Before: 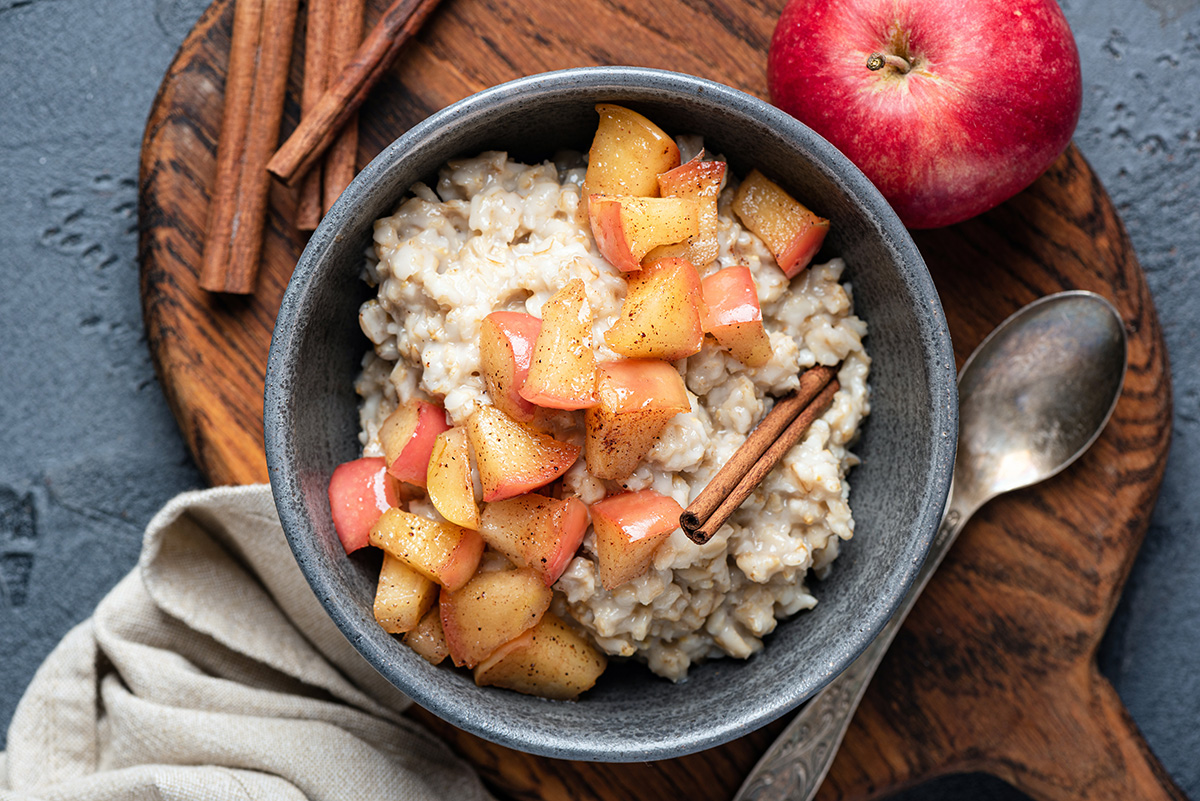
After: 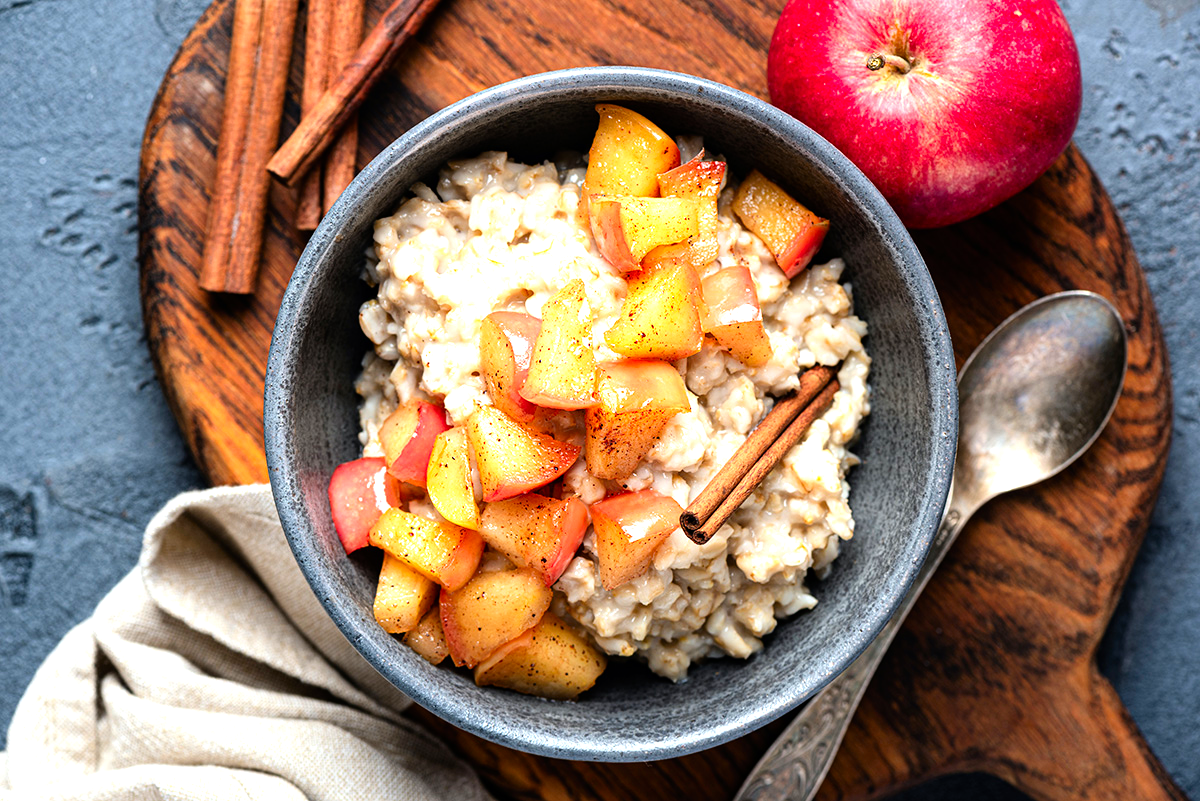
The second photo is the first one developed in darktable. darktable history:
tone equalizer: -8 EV -0.768 EV, -7 EV -0.729 EV, -6 EV -0.612 EV, -5 EV -0.413 EV, -3 EV 0.38 EV, -2 EV 0.6 EV, -1 EV 0.696 EV, +0 EV 0.734 EV
contrast brightness saturation: contrast 0.087, saturation 0.272
